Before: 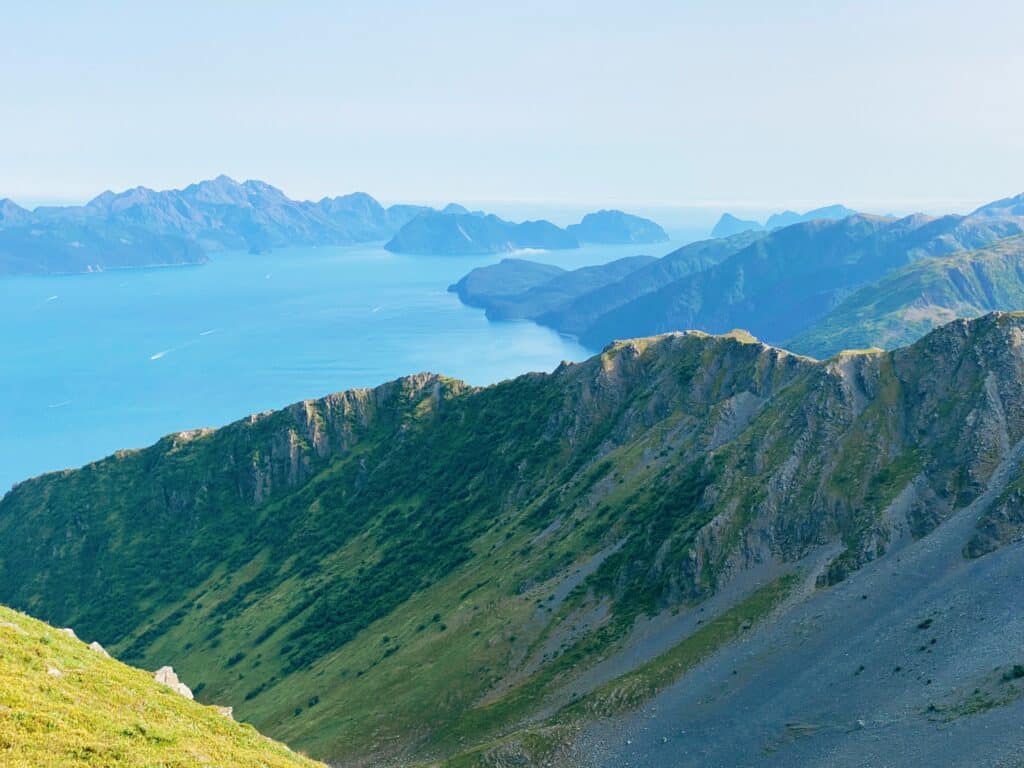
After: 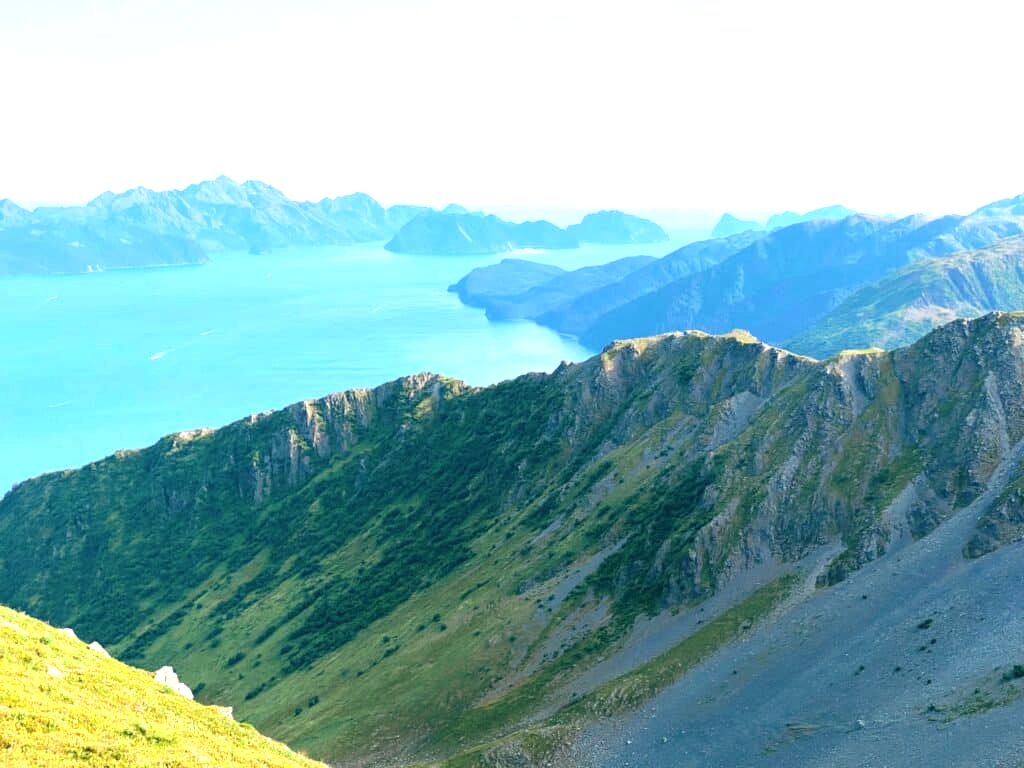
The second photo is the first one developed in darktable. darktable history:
tone equalizer: -8 EV -0.785 EV, -7 EV -0.713 EV, -6 EV -0.623 EV, -5 EV -0.407 EV, -3 EV 0.397 EV, -2 EV 0.6 EV, -1 EV 0.676 EV, +0 EV 0.77 EV
